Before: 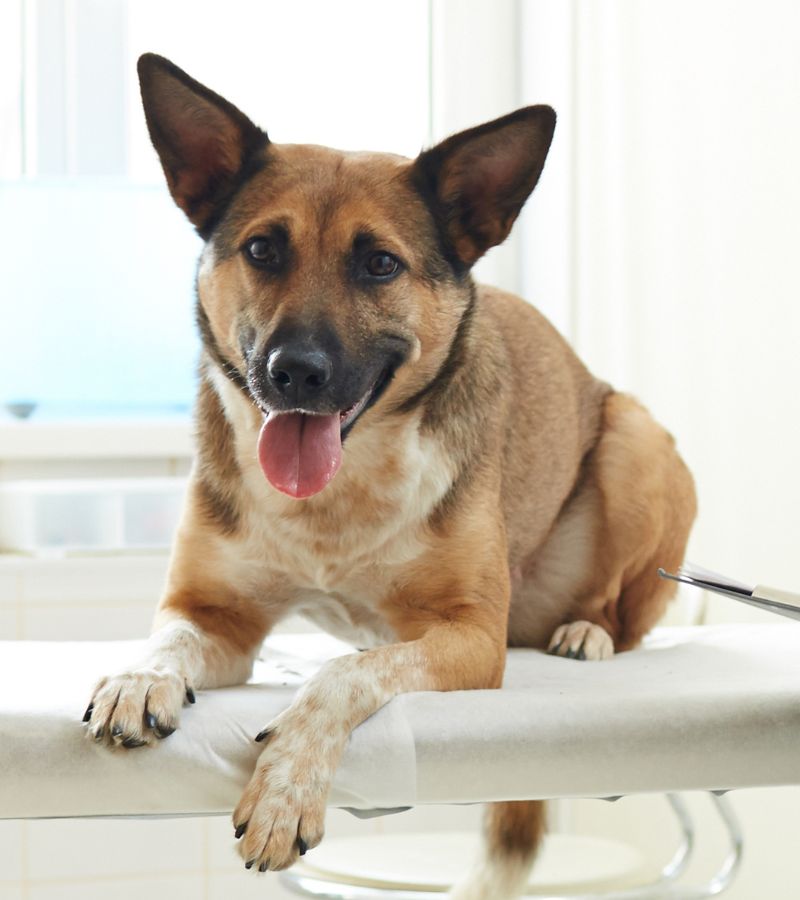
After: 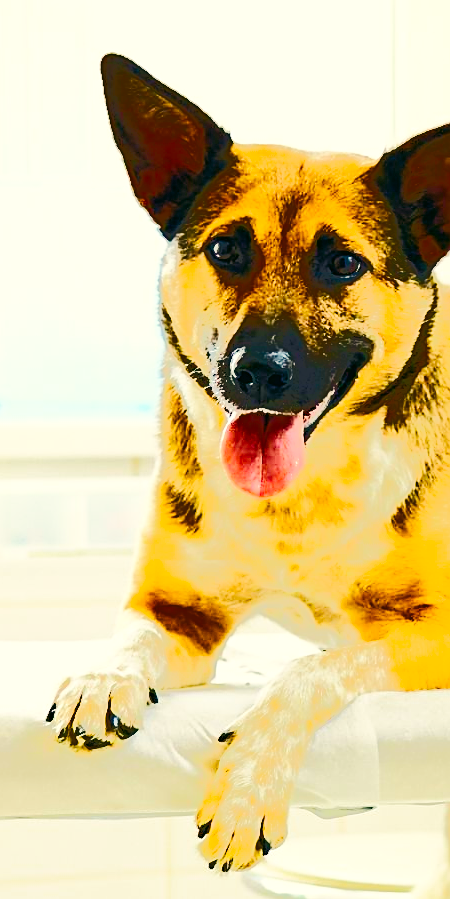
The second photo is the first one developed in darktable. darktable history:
color correction: highlights a* -0.462, highlights b* 9.36, shadows a* -9.19, shadows b* 0.724
sharpen: on, module defaults
crop: left 4.715%, right 38.981%
tone equalizer: -7 EV -0.597 EV, -6 EV 1.01 EV, -5 EV -0.459 EV, -4 EV 0.468 EV, -3 EV 0.439 EV, -2 EV 0.136 EV, -1 EV -0.133 EV, +0 EV -0.365 EV, edges refinement/feathering 500, mask exposure compensation -1.57 EV, preserve details no
contrast brightness saturation: contrast 0.217
color balance rgb: shadows lift › chroma 2.048%, shadows lift › hue 216.45°, power › luminance -3.733%, power › chroma 0.573%, power › hue 42.67°, linear chroma grading › global chroma 16.613%, perceptual saturation grading › global saturation 27.601%, perceptual saturation grading › highlights -25.033%, perceptual saturation grading › shadows 24.804%, global vibrance 50.824%
base curve: curves: ch0 [(0, 0) (0.036, 0.025) (0.121, 0.166) (0.206, 0.329) (0.605, 0.79) (1, 1)], preserve colors none
